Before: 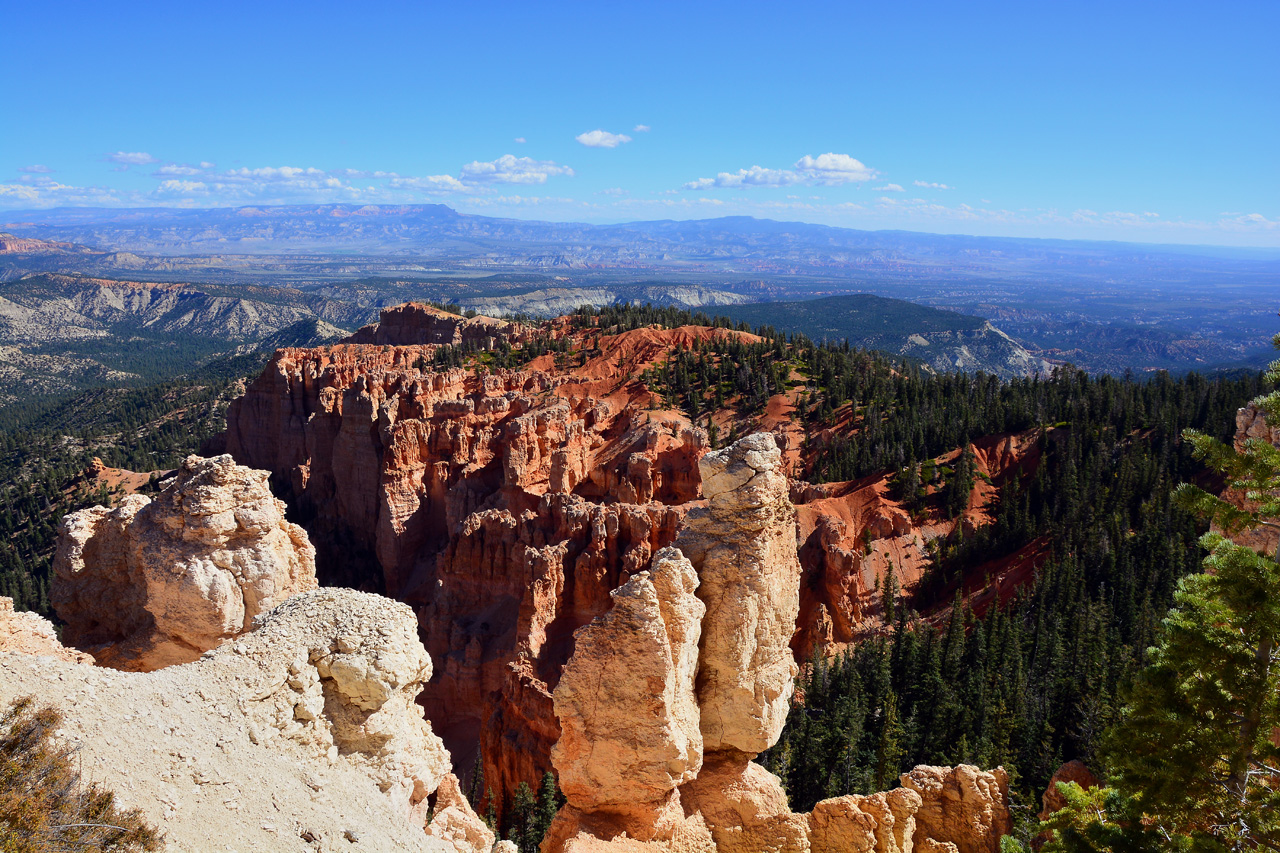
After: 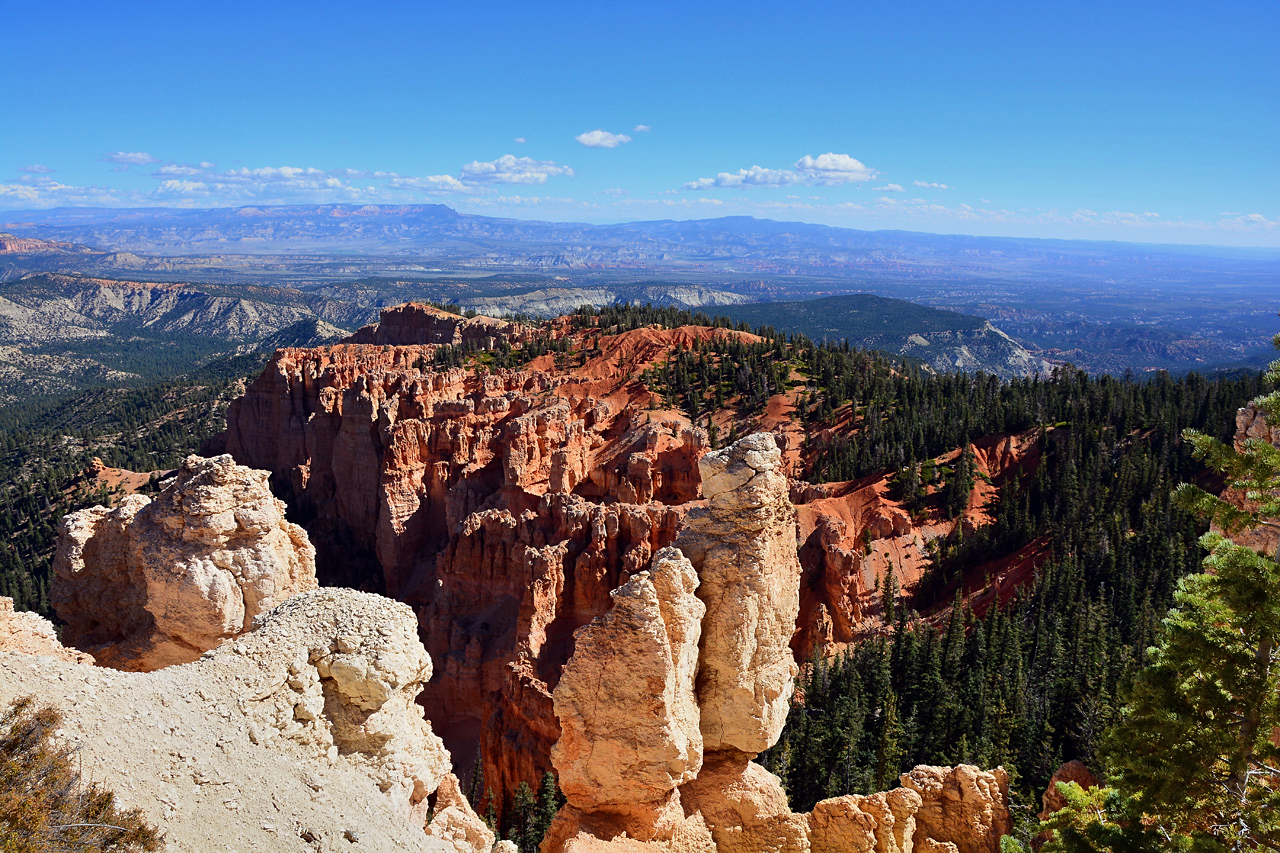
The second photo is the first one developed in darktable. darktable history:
shadows and highlights: radius 117.4, shadows 41.92, highlights -61.84, soften with gaussian
sharpen: amount 0.21
